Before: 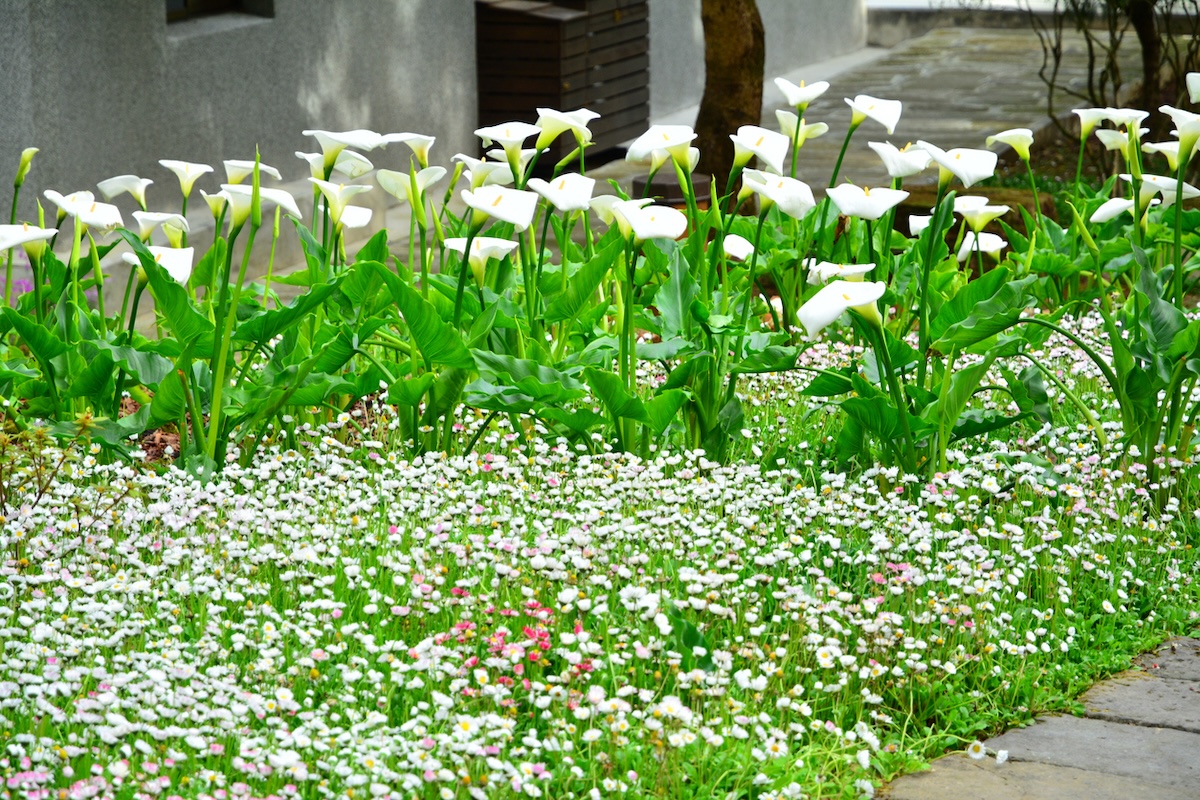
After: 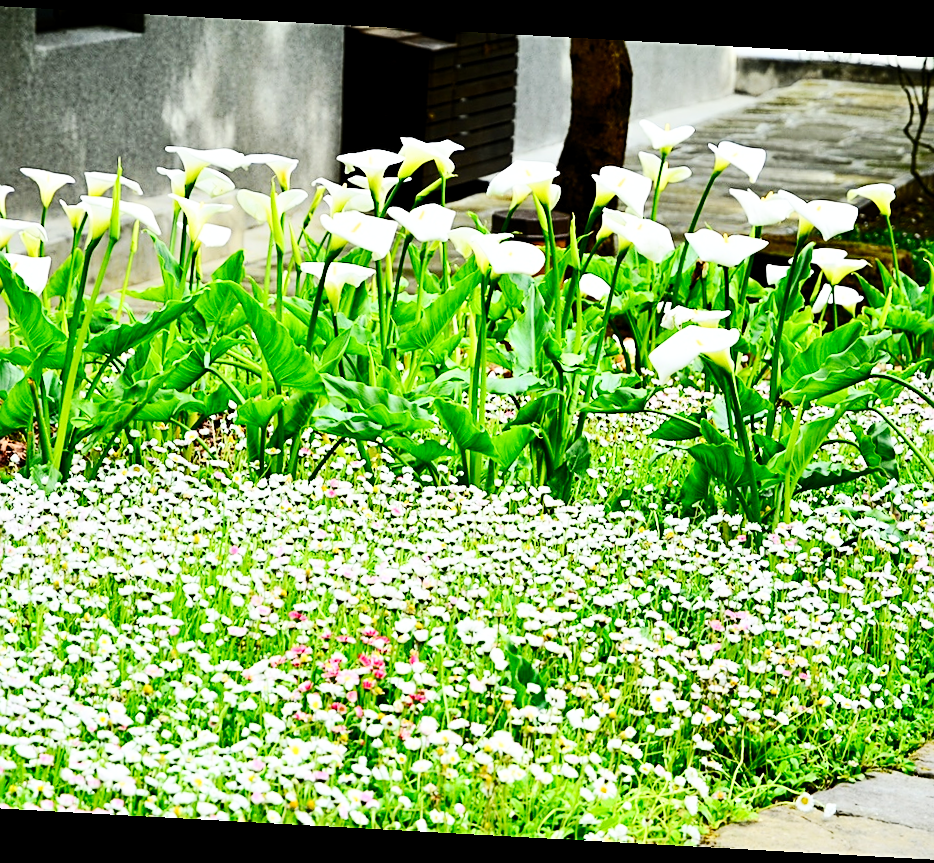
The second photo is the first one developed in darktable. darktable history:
levels: levels [0.016, 0.5, 0.996]
sharpen: on, module defaults
contrast brightness saturation: contrast 0.284
base curve: curves: ch0 [(0, 0) (0.036, 0.025) (0.121, 0.166) (0.206, 0.329) (0.605, 0.79) (1, 1)], preserve colors none
exposure: exposure -0.064 EV, compensate highlight preservation false
crop and rotate: angle -3.14°, left 13.954%, top 0.037%, right 10.782%, bottom 0.089%
